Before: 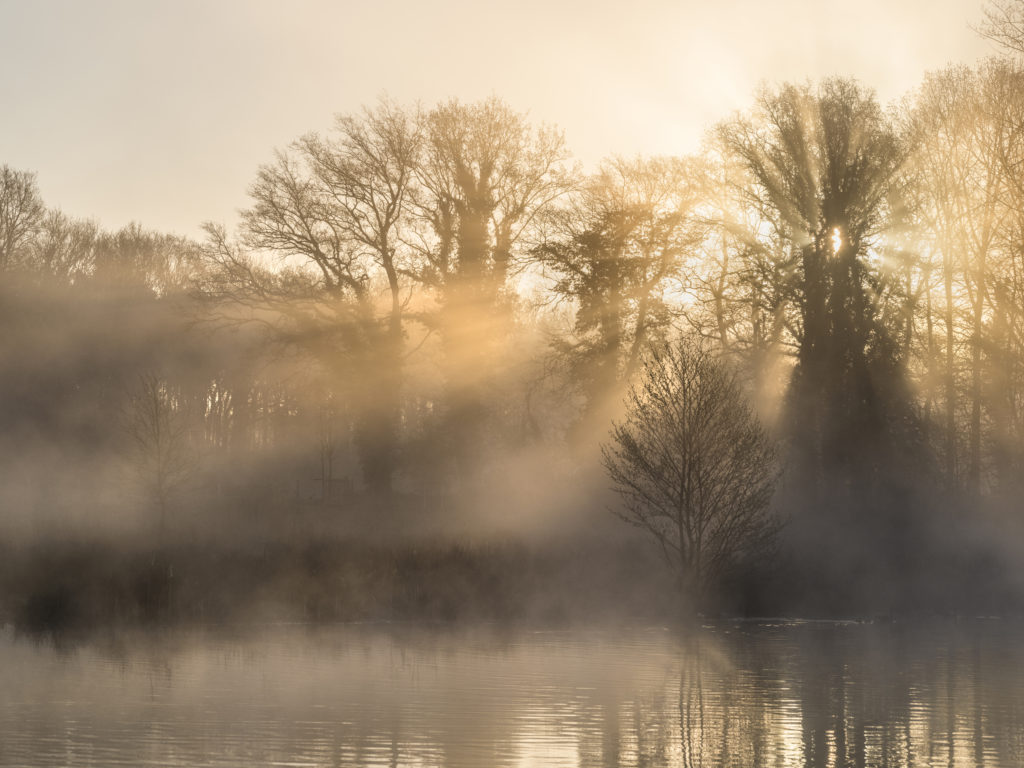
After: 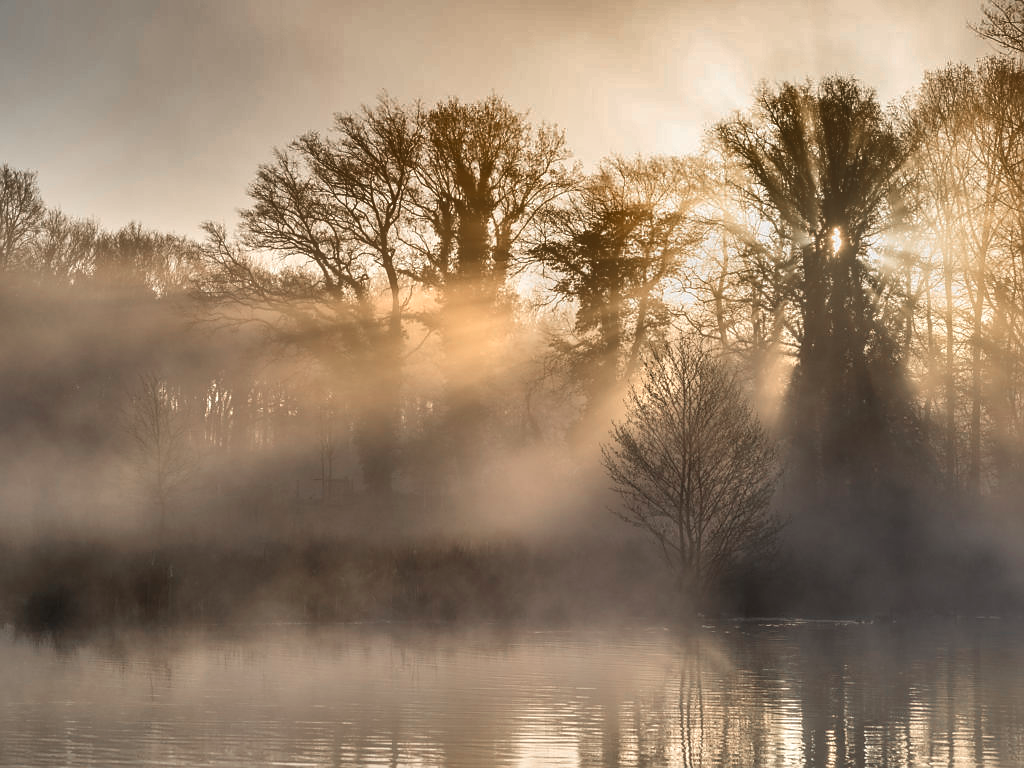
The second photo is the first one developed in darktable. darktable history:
color zones: curves: ch0 [(0, 0.447) (0.184, 0.543) (0.323, 0.476) (0.429, 0.445) (0.571, 0.443) (0.714, 0.451) (0.857, 0.452) (1, 0.447)]; ch1 [(0, 0.464) (0.176, 0.46) (0.287, 0.177) (0.429, 0.002) (0.571, 0) (0.714, 0) (0.857, 0) (1, 0.464)], mix 20%
sharpen: radius 0.969, amount 0.604
shadows and highlights: shadows 20.91, highlights -82.73, soften with gaussian
